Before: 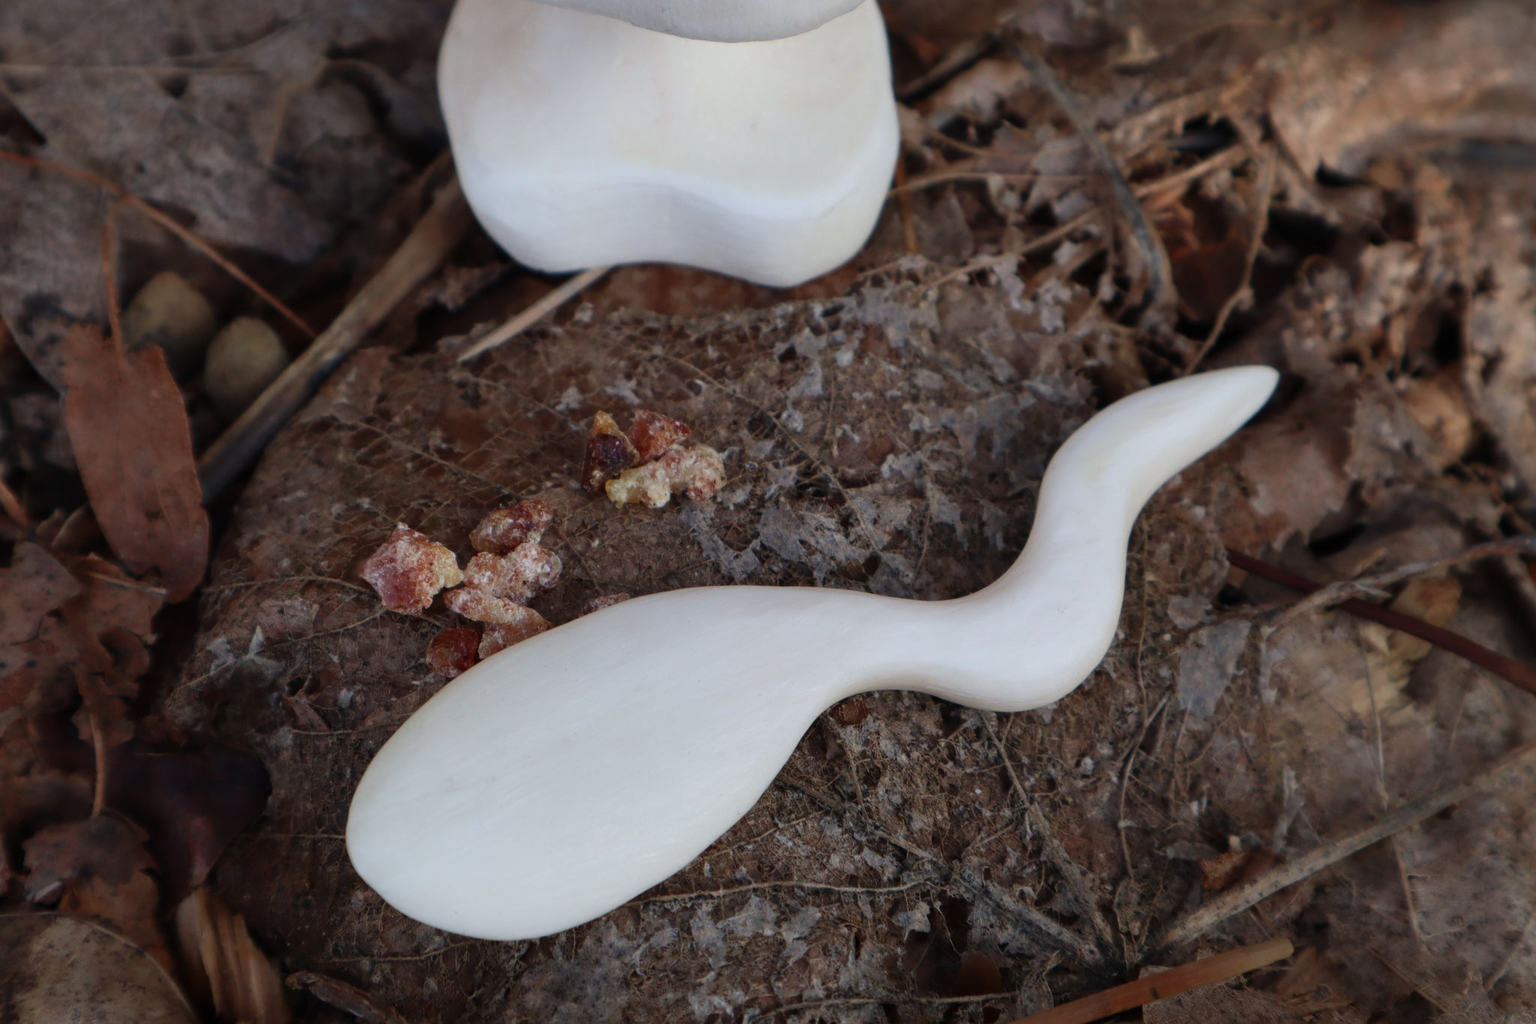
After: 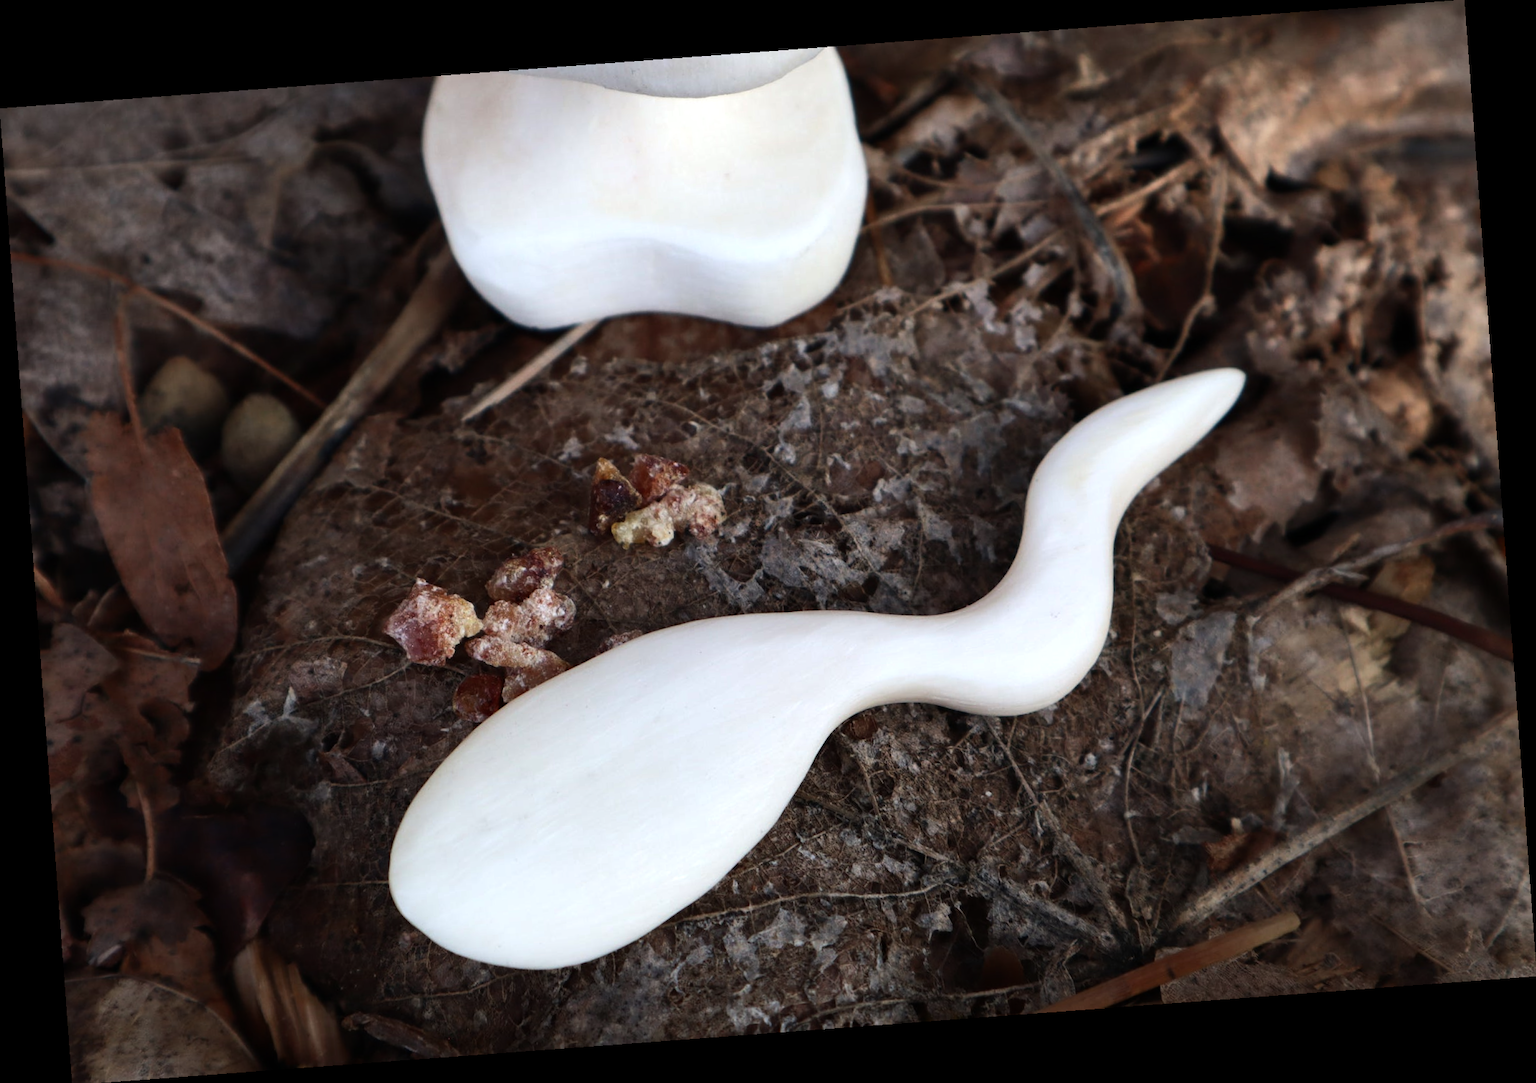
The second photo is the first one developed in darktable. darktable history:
tone equalizer: -8 EV -0.75 EV, -7 EV -0.7 EV, -6 EV -0.6 EV, -5 EV -0.4 EV, -3 EV 0.4 EV, -2 EV 0.6 EV, -1 EV 0.7 EV, +0 EV 0.75 EV, edges refinement/feathering 500, mask exposure compensation -1.57 EV, preserve details no
rotate and perspective: rotation -4.25°, automatic cropping off
